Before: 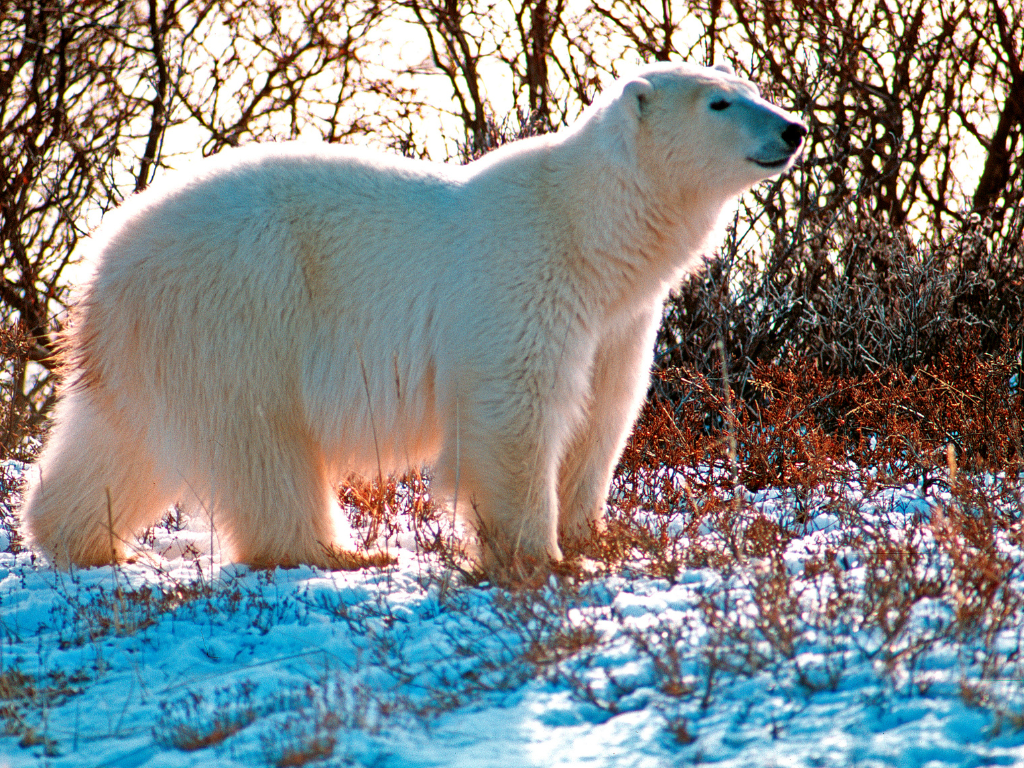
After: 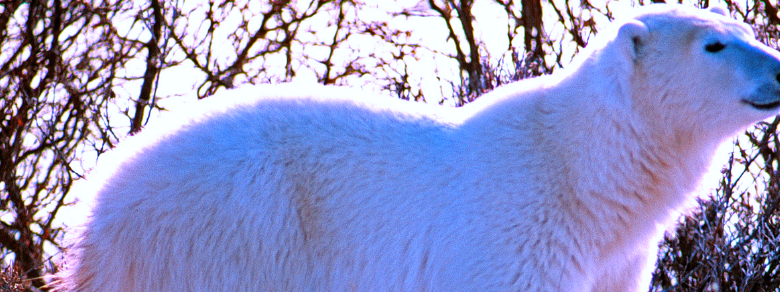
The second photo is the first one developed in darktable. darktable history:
white balance: red 0.98, blue 1.61
crop: left 0.579%, top 7.627%, right 23.167%, bottom 54.275%
